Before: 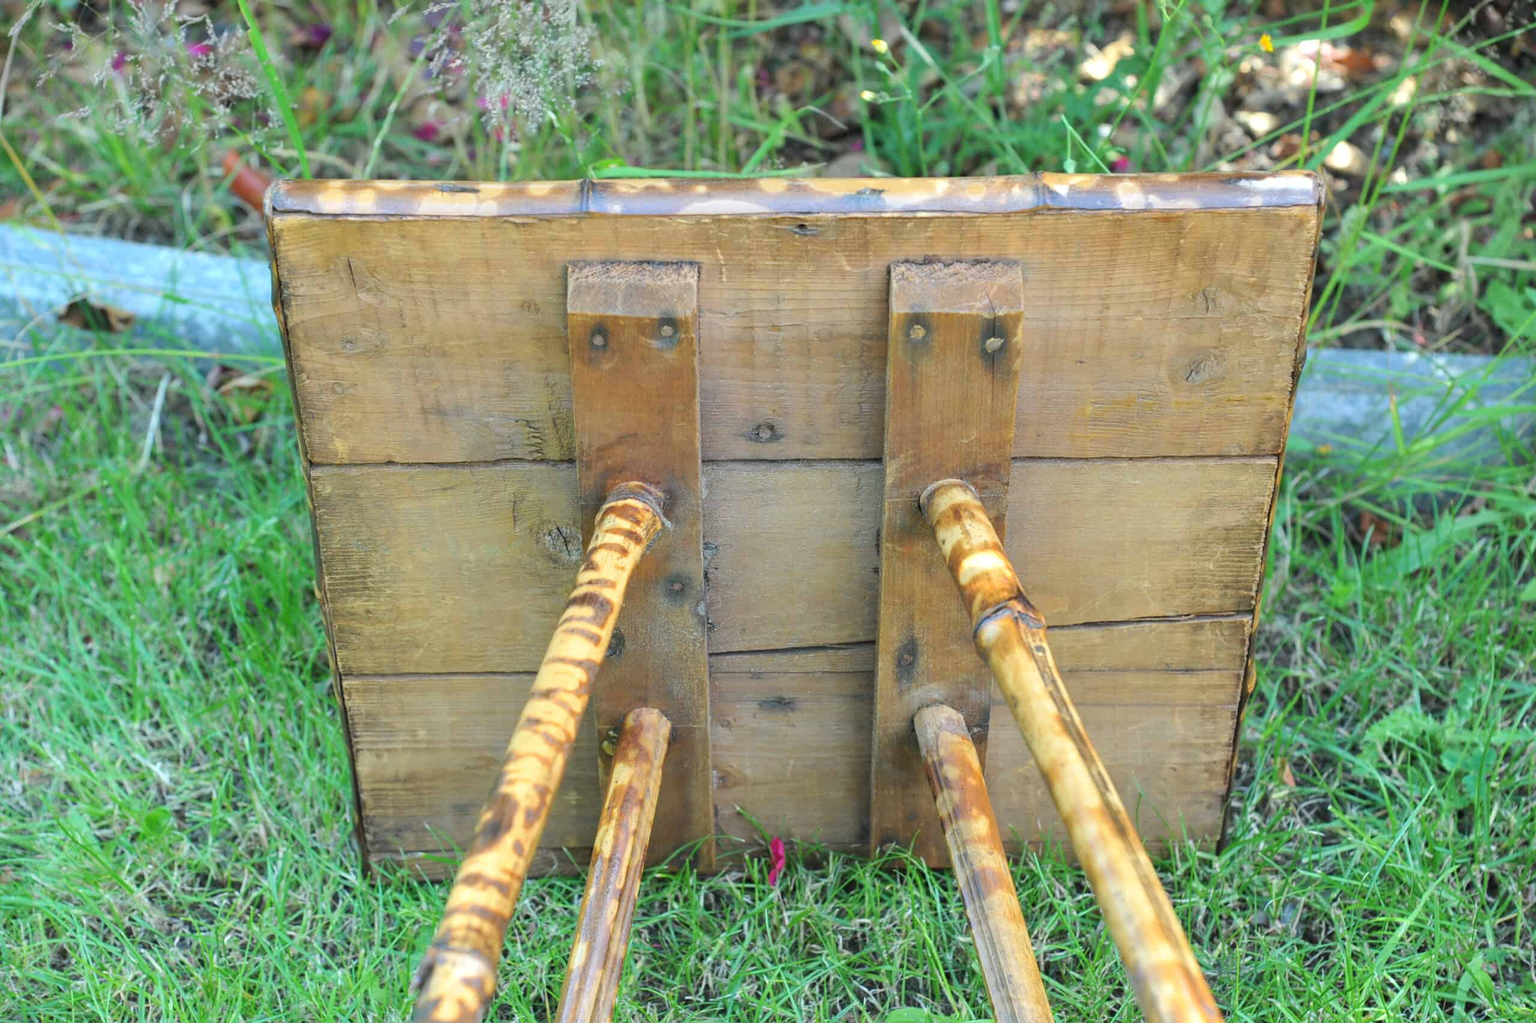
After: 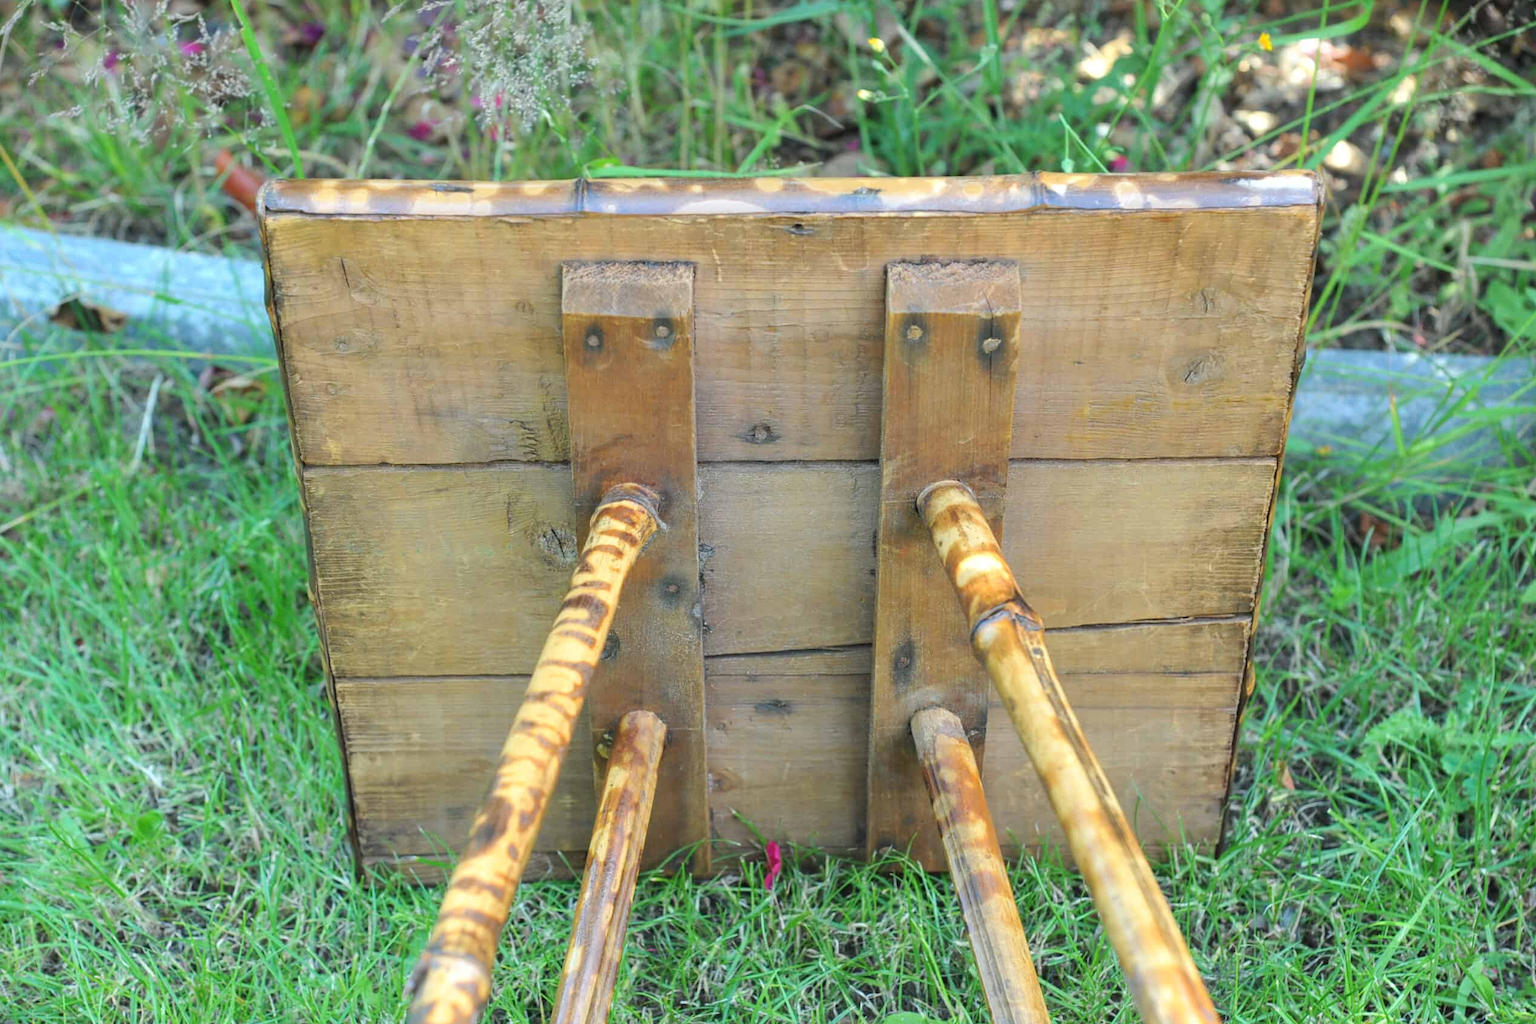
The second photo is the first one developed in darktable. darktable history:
crop and rotate: left 0.614%, top 0.179%, bottom 0.309%
bloom: size 9%, threshold 100%, strength 7%
